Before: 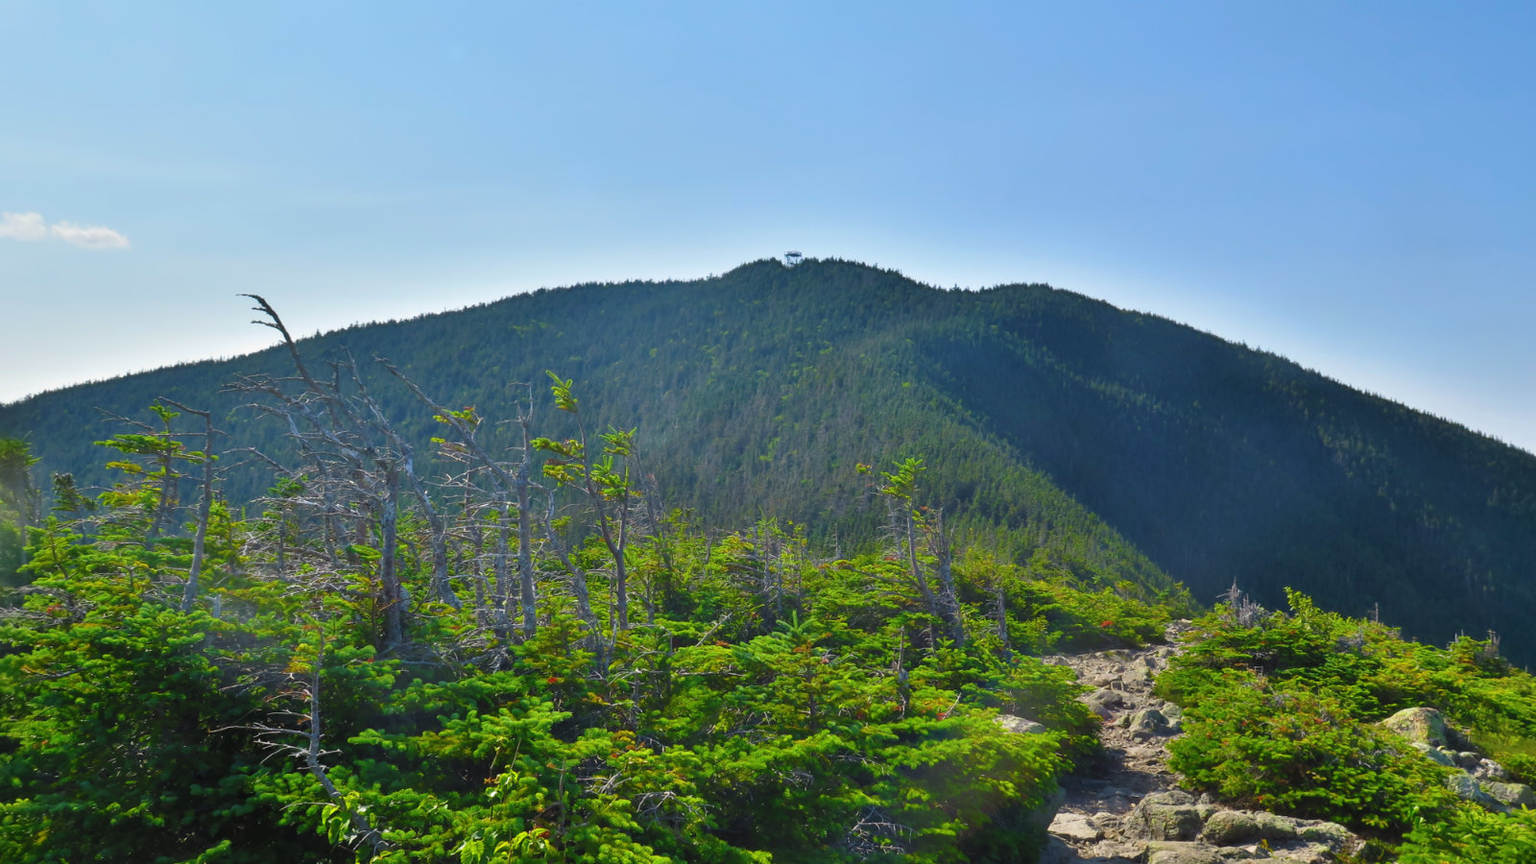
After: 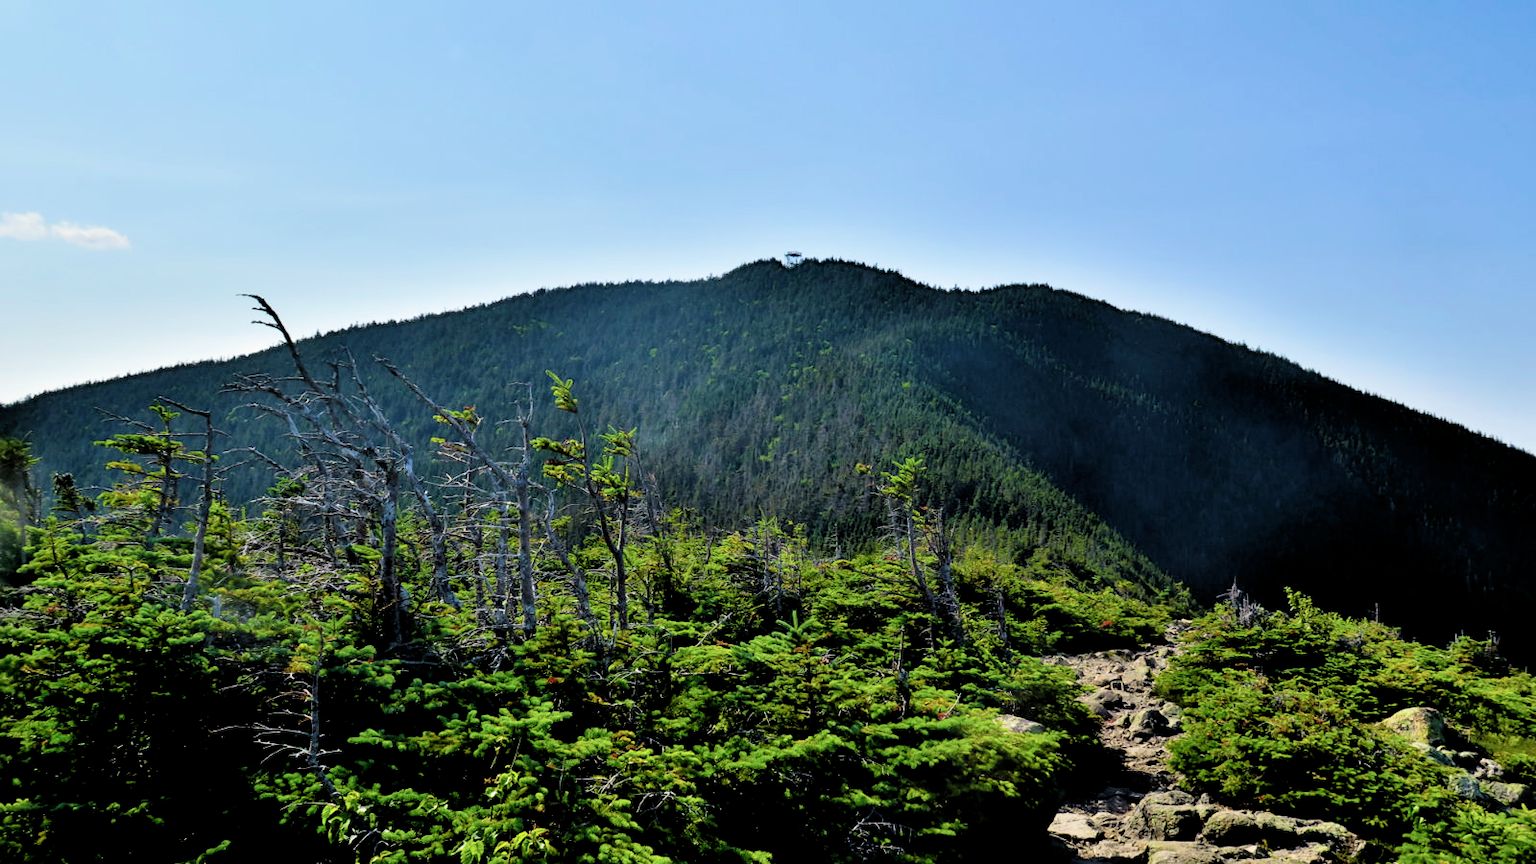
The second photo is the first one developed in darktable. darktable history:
velvia: on, module defaults
filmic rgb: middle gray luminance 13.46%, black relative exposure -2.02 EV, white relative exposure 3.1 EV, target black luminance 0%, hardness 1.79, latitude 58.57%, contrast 1.727, highlights saturation mix 5.94%, shadows ↔ highlights balance -37.35%
